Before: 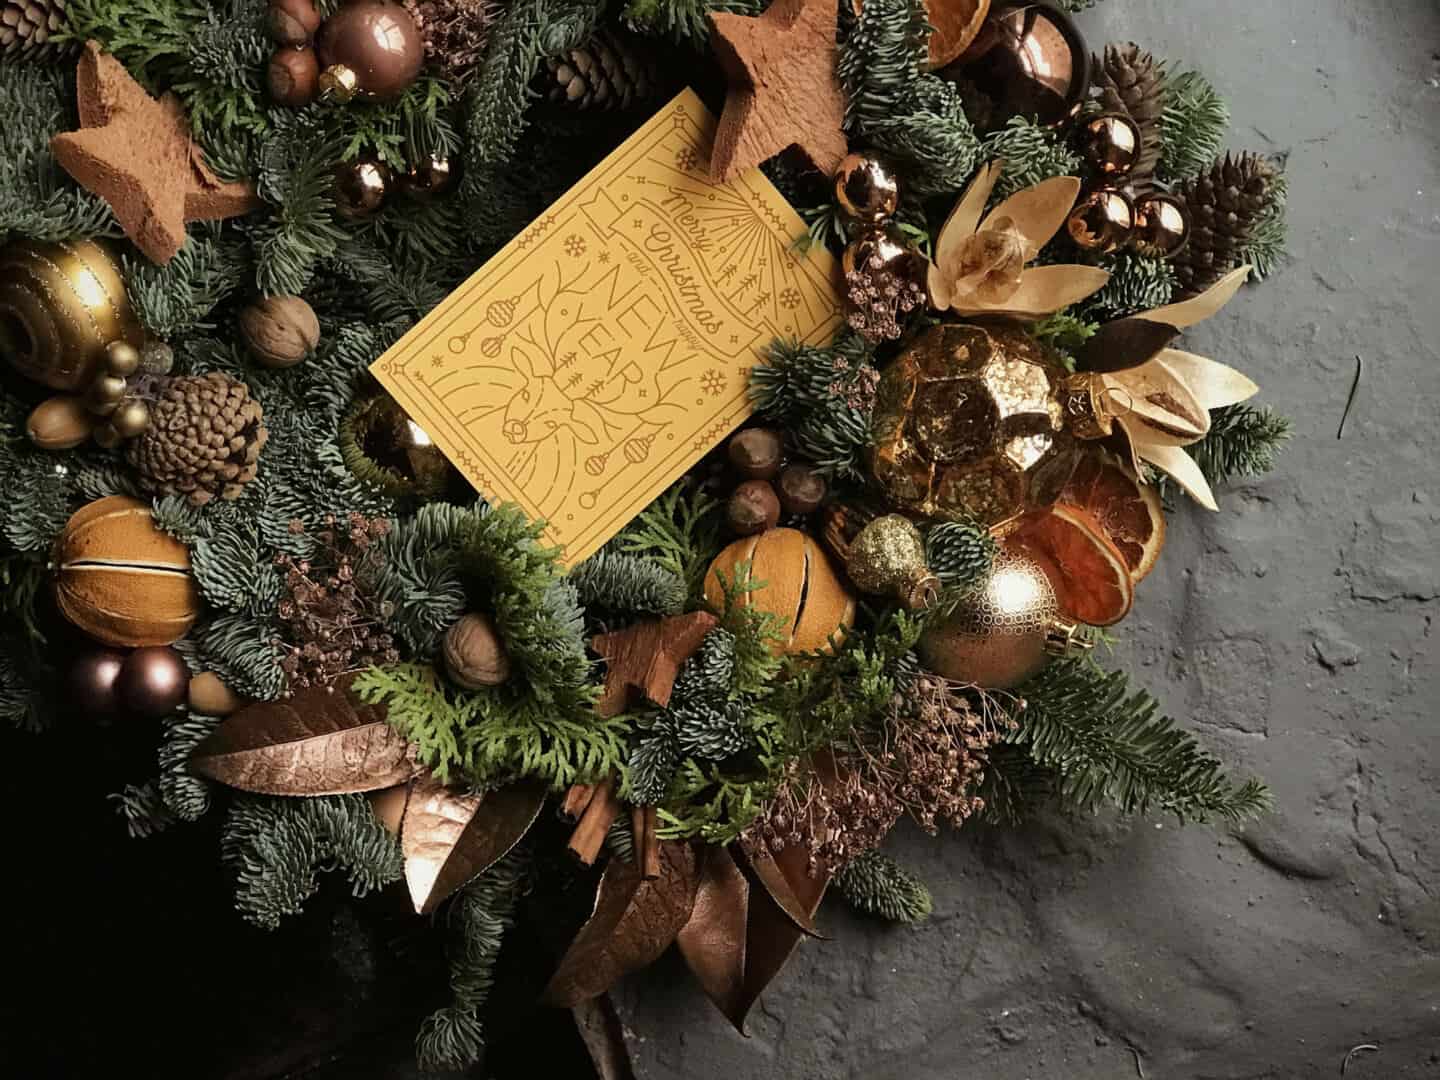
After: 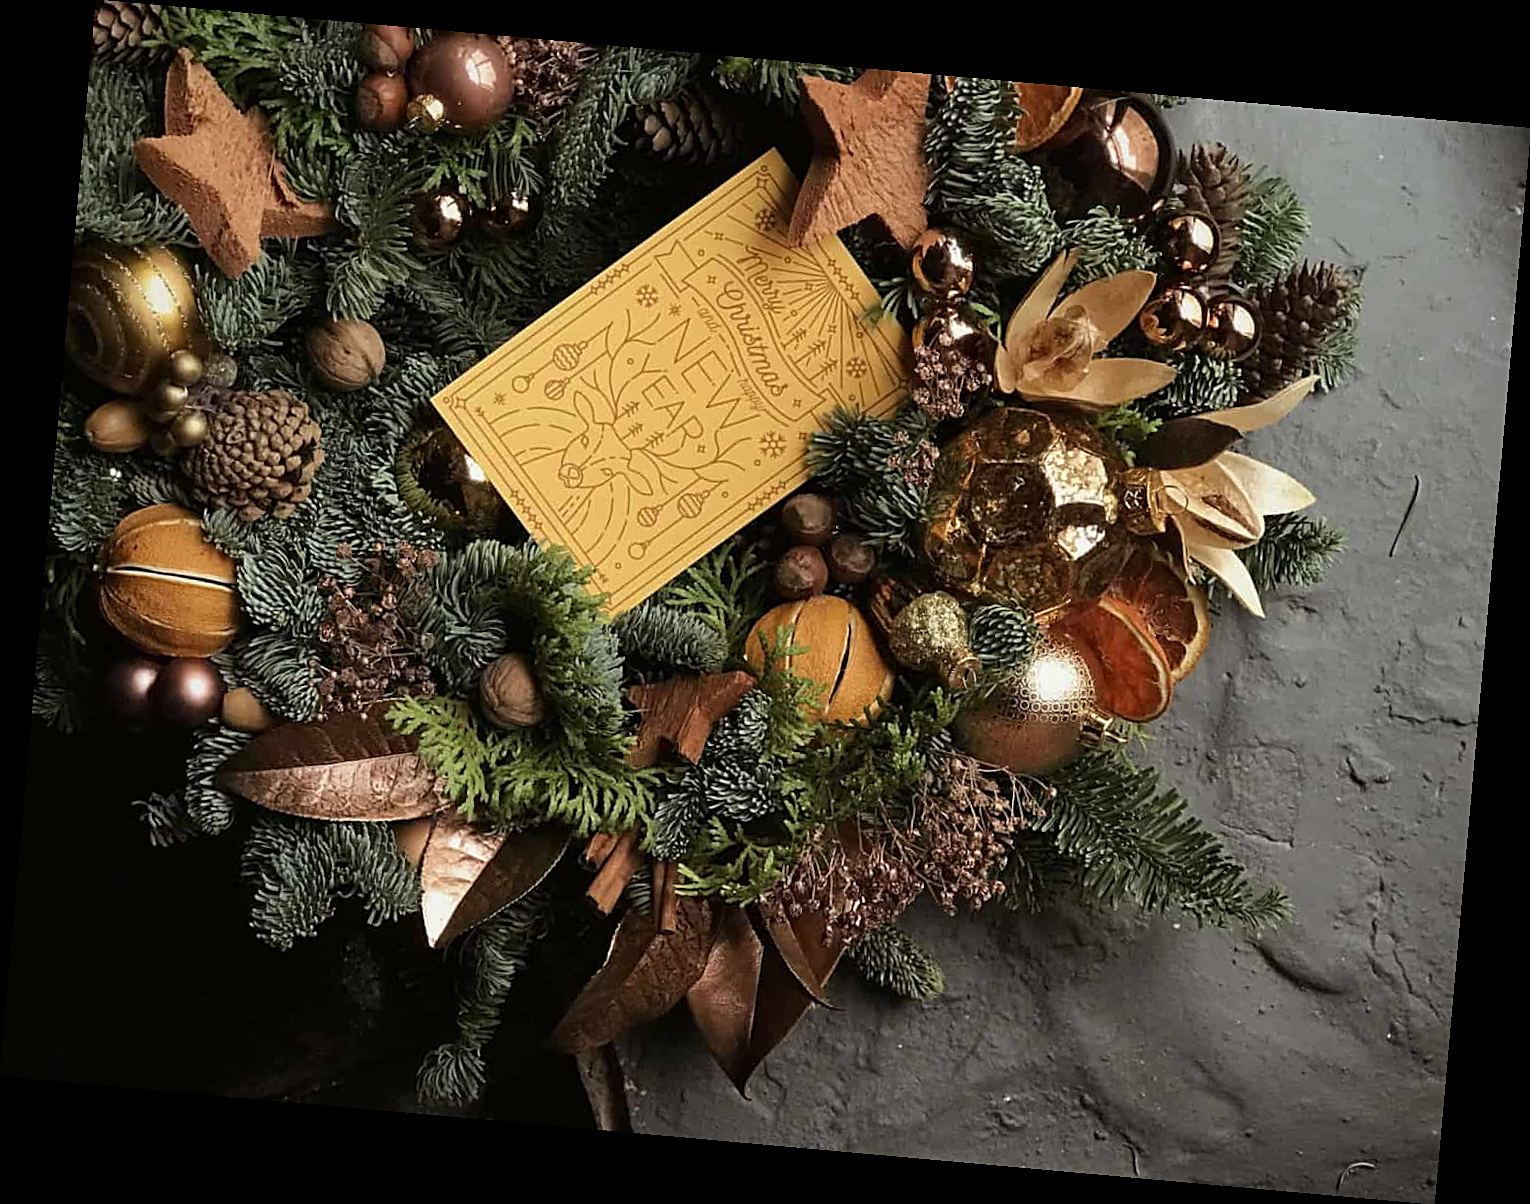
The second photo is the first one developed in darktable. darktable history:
sharpen: on, module defaults
rotate and perspective: rotation 5.12°, automatic cropping off
